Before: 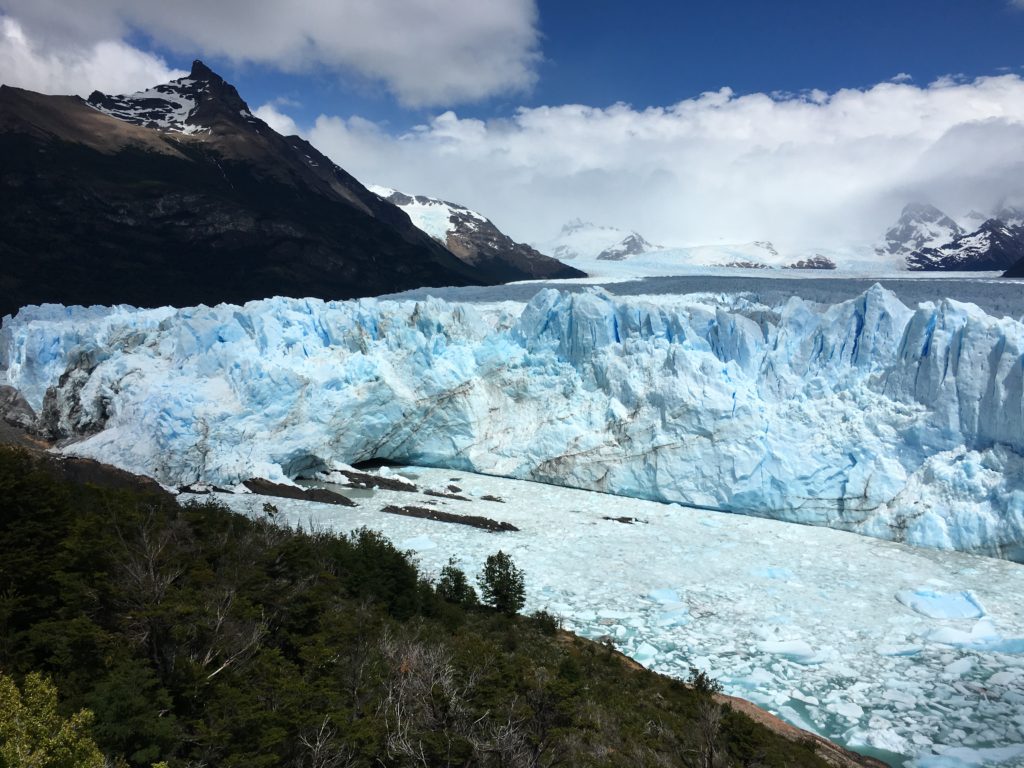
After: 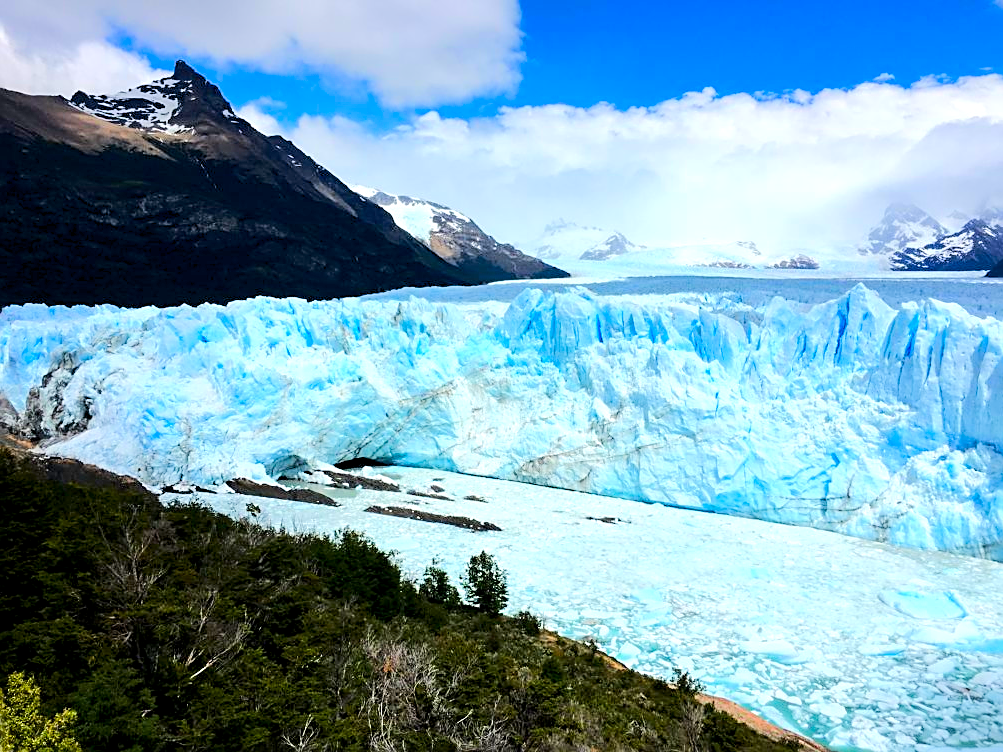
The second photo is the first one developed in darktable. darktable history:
tone equalizer: -7 EV 0.153 EV, -6 EV 0.607 EV, -5 EV 1.11 EV, -4 EV 1.32 EV, -3 EV 1.12 EV, -2 EV 0.6 EV, -1 EV 0.162 EV, edges refinement/feathering 500, mask exposure compensation -1.57 EV, preserve details no
exposure: exposure 0.211 EV, compensate highlight preservation false
sharpen: on, module defaults
contrast brightness saturation: saturation 0.503
color balance rgb: global offset › luminance -0.51%, perceptual saturation grading › global saturation 0.453%, perceptual saturation grading › mid-tones 11.82%
crop: left 1.701%, right 0.285%, bottom 2.019%
